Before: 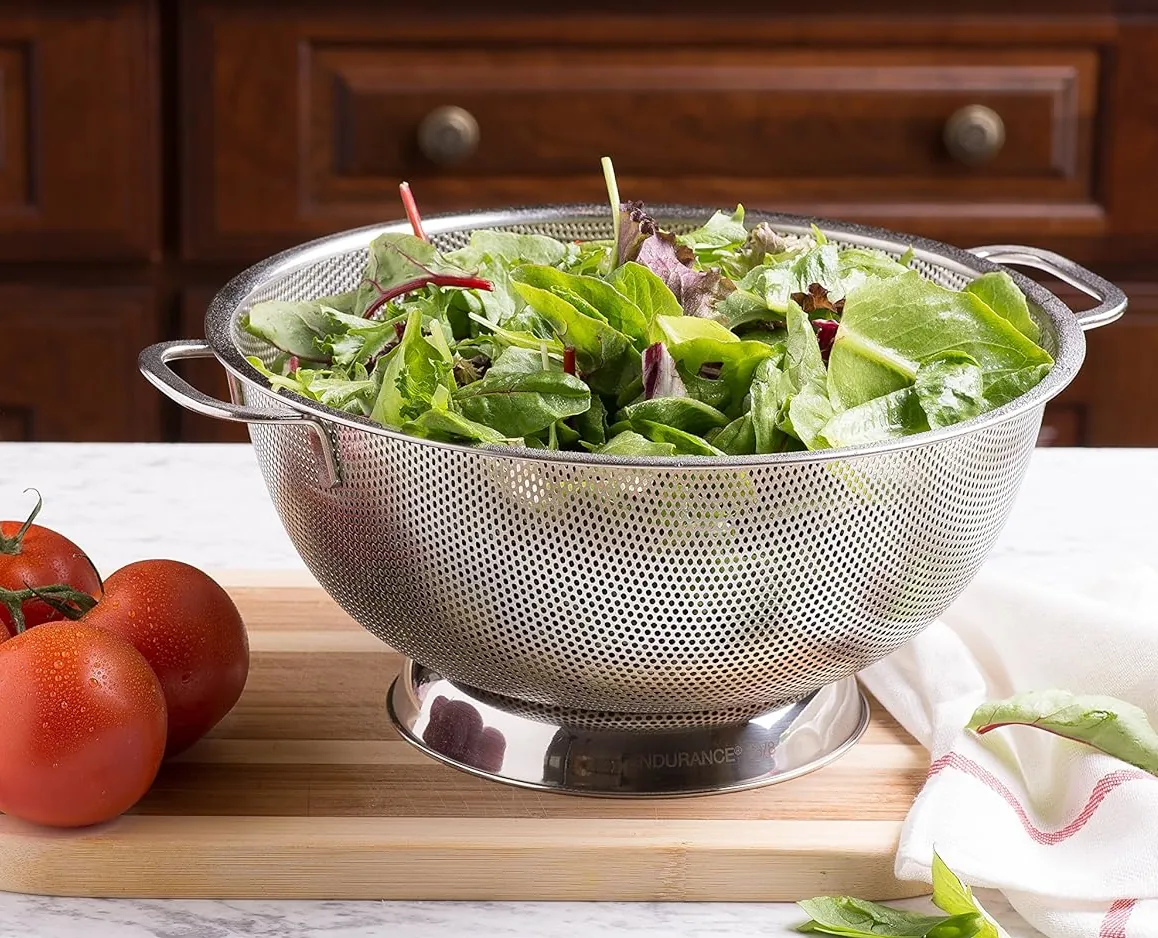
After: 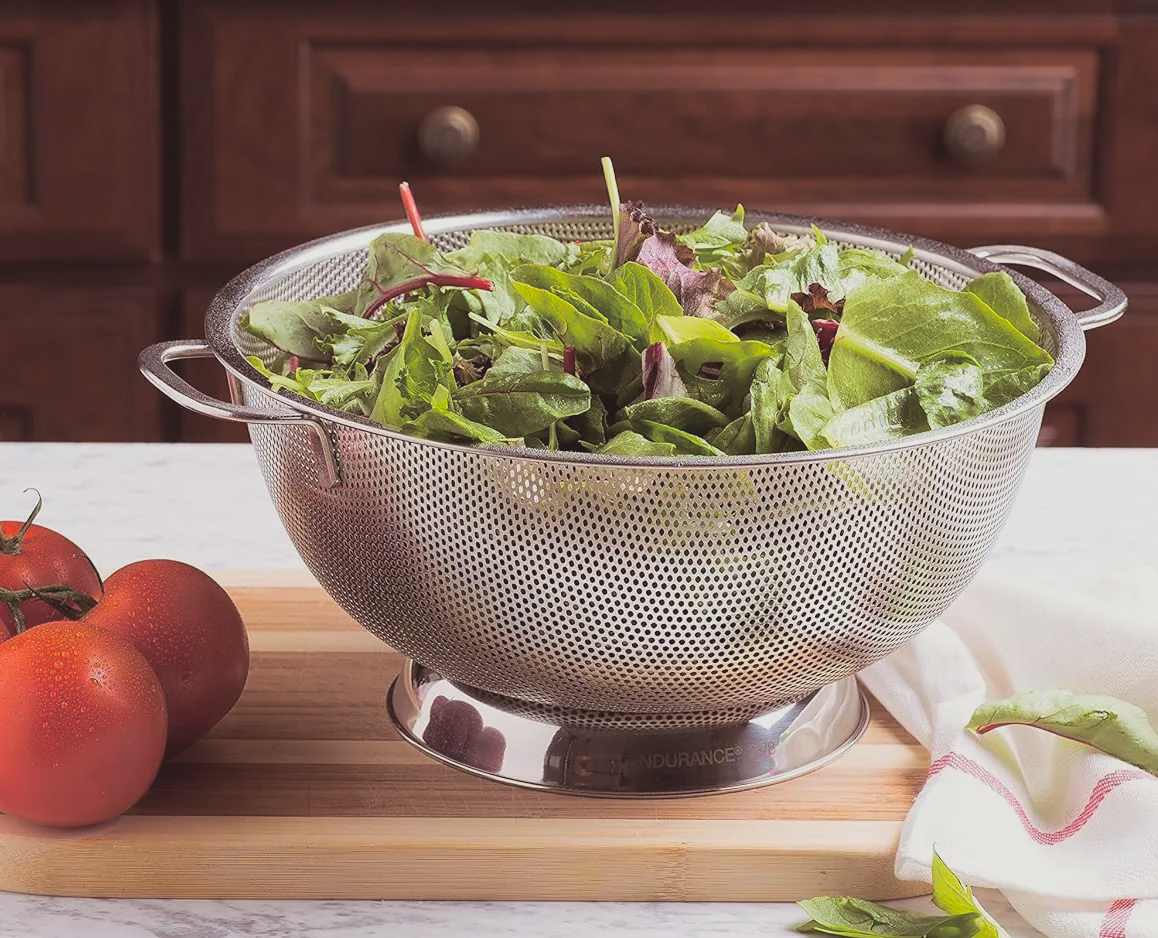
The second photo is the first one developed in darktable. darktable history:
split-toning: shadows › saturation 0.24, highlights › hue 54°, highlights › saturation 0.24
contrast brightness saturation: contrast -0.19, saturation 0.19
